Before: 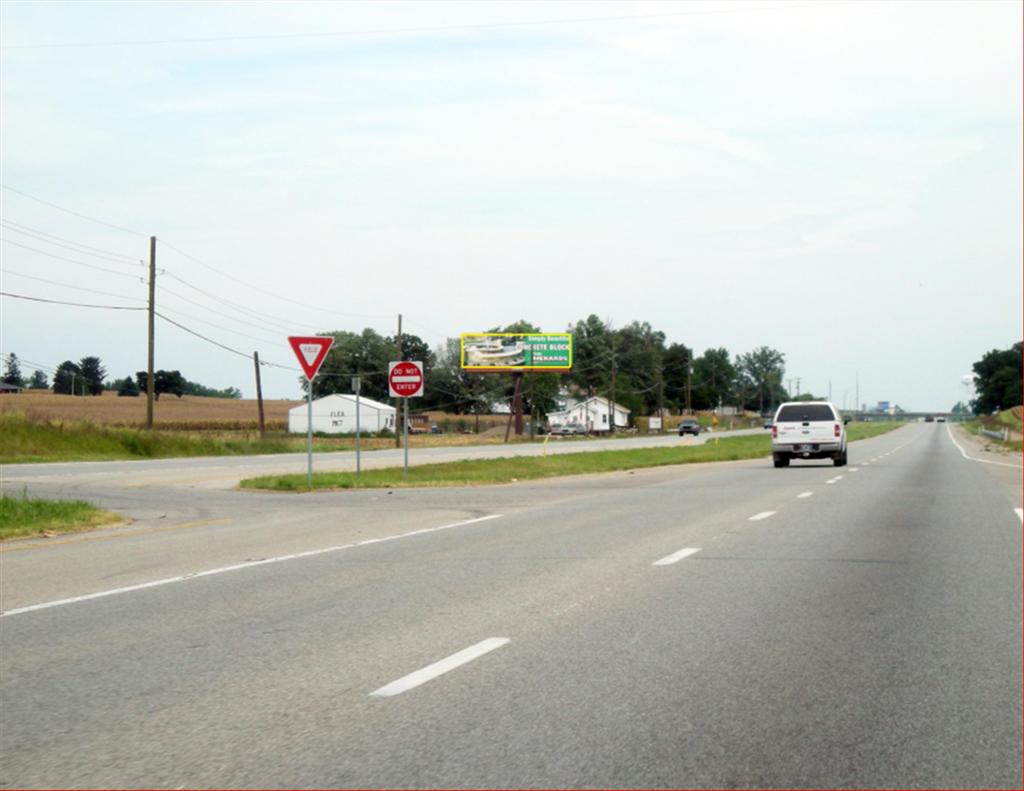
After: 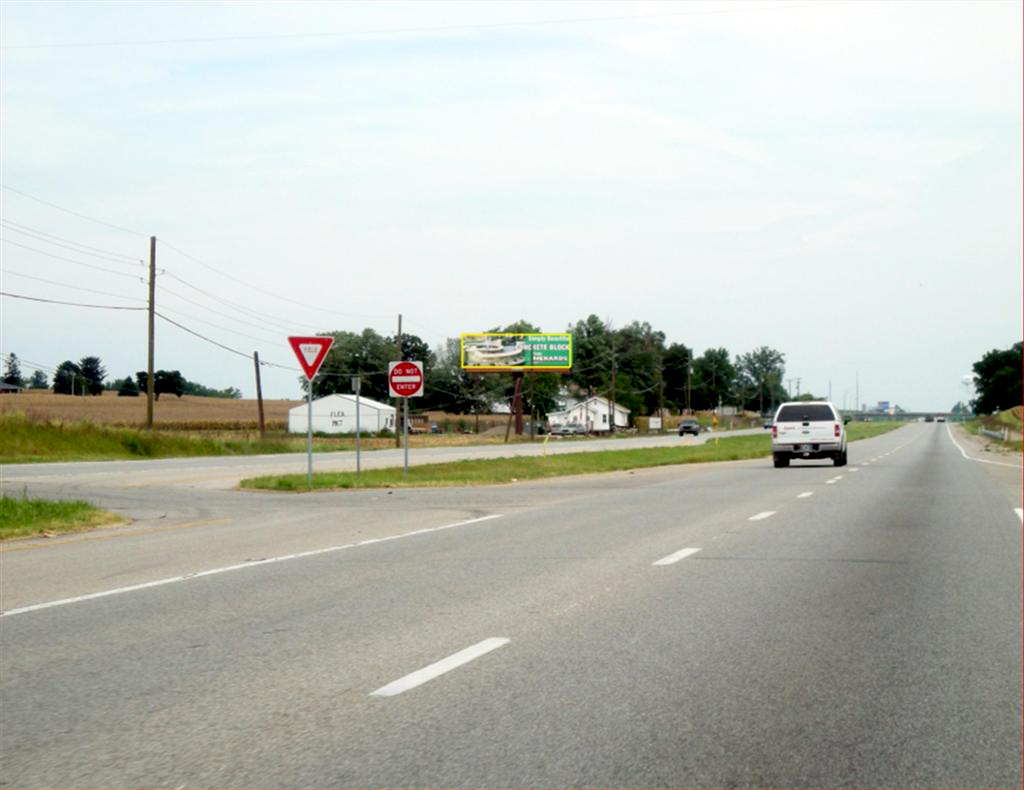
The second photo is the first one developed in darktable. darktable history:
crop: bottom 0.071%
exposure: black level correction 0.011, compensate highlight preservation false
